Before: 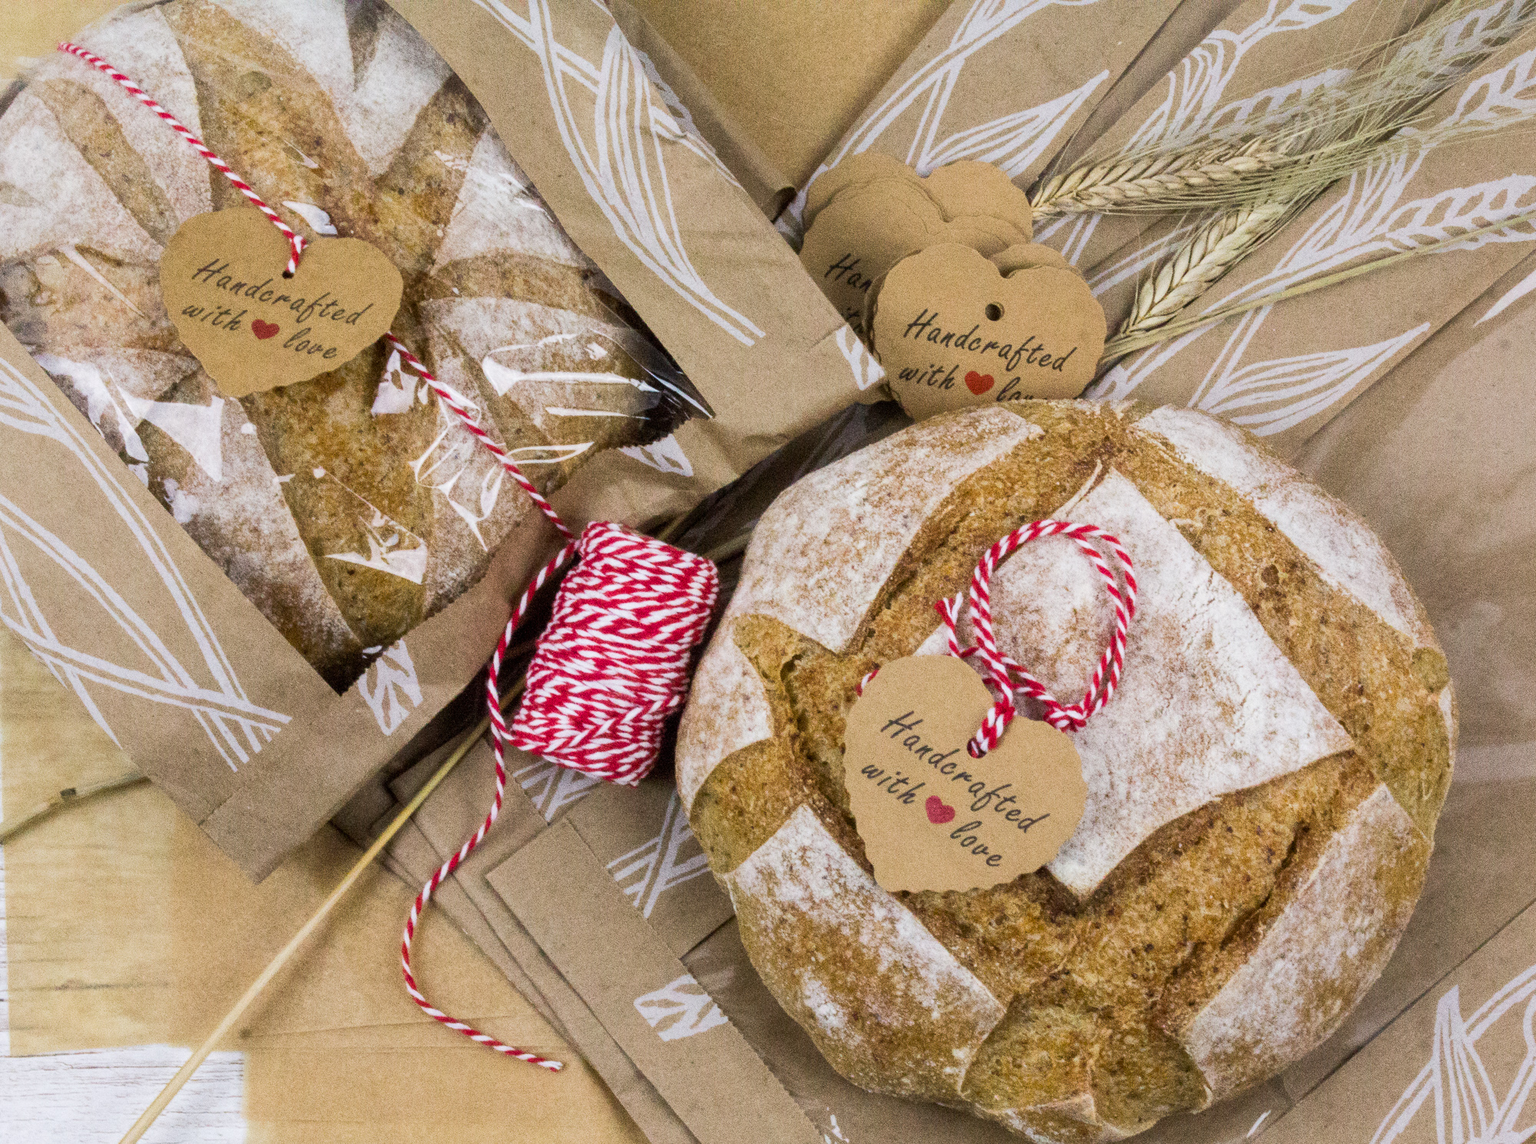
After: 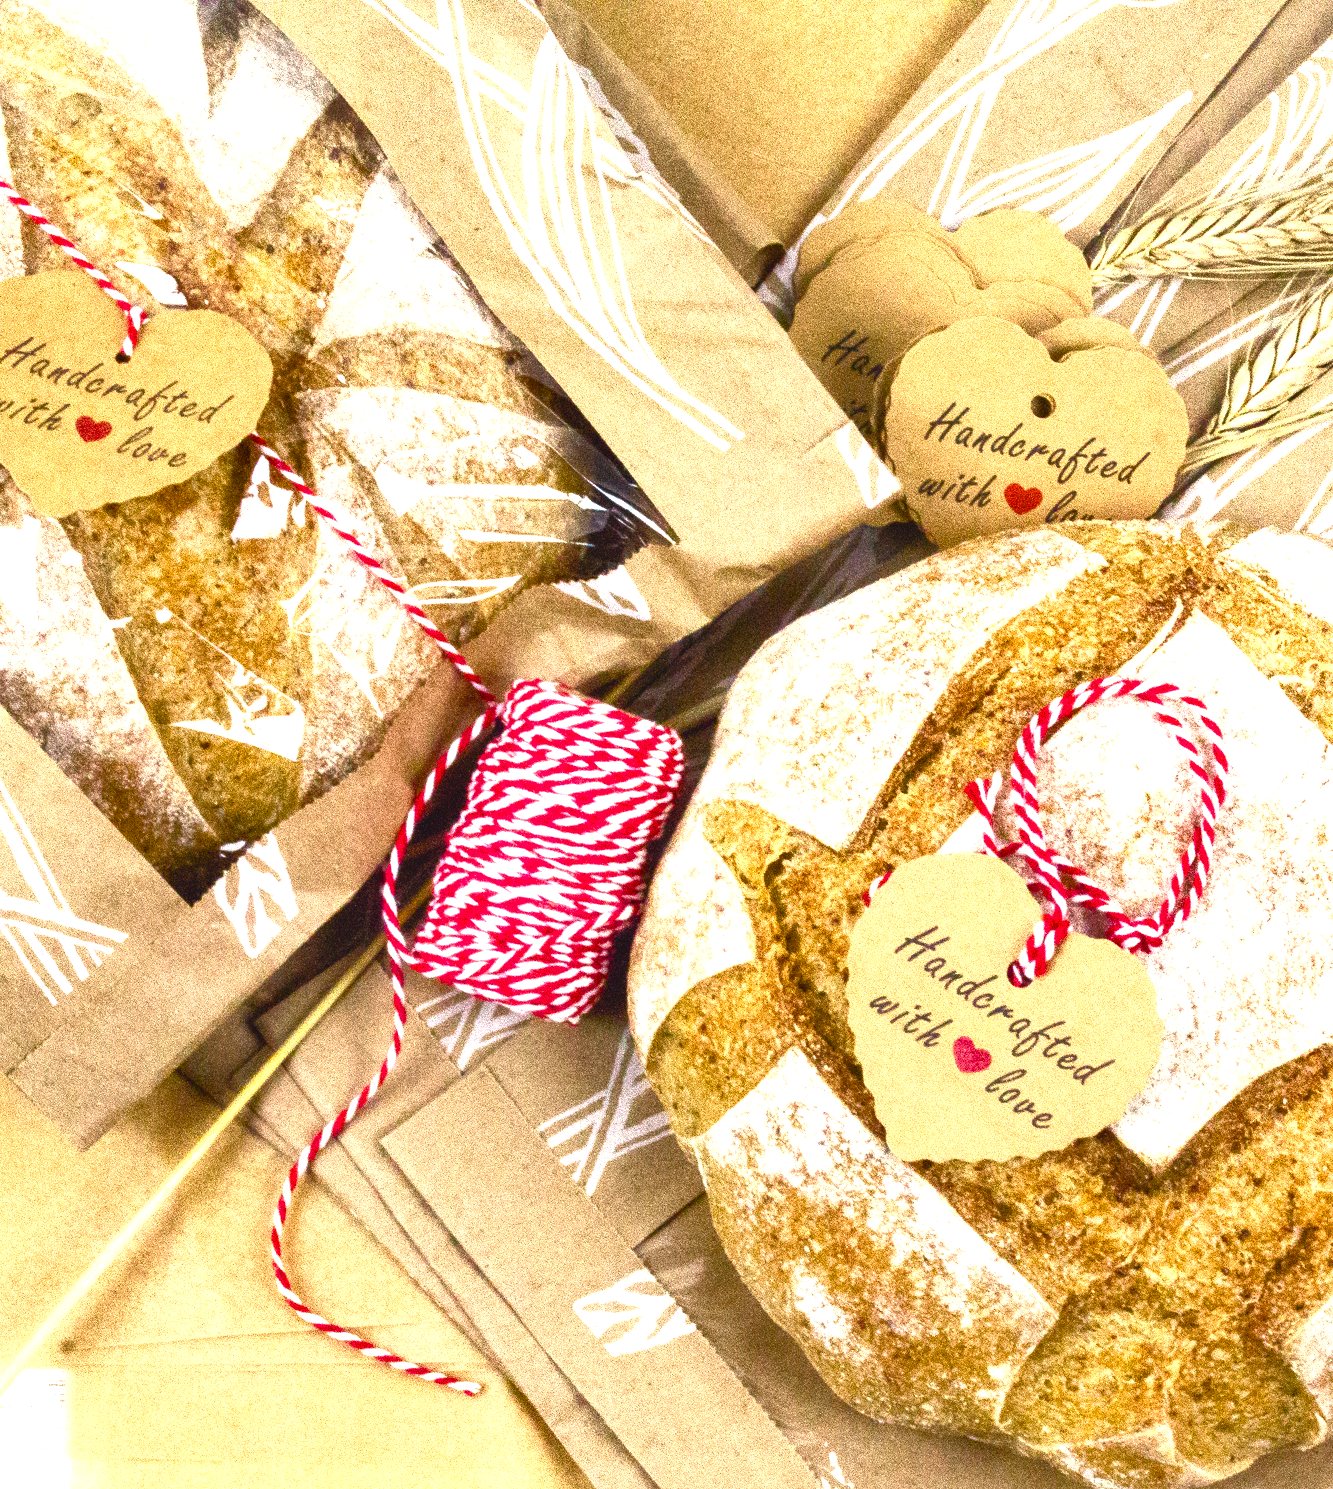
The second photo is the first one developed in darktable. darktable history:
exposure: black level correction 0, exposure 1.379 EV, compensate exposure bias true, compensate highlight preservation false
color balance rgb: shadows lift › chroma 3%, shadows lift › hue 280.8°, power › hue 330°, highlights gain › chroma 3%, highlights gain › hue 75.6°, global offset › luminance 0.7%, perceptual saturation grading › global saturation 20%, perceptual saturation grading › highlights -25%, perceptual saturation grading › shadows 50%, global vibrance 20.33%
shadows and highlights: shadows 52.34, highlights -28.23, soften with gaussian
crop and rotate: left 12.648%, right 20.685%
